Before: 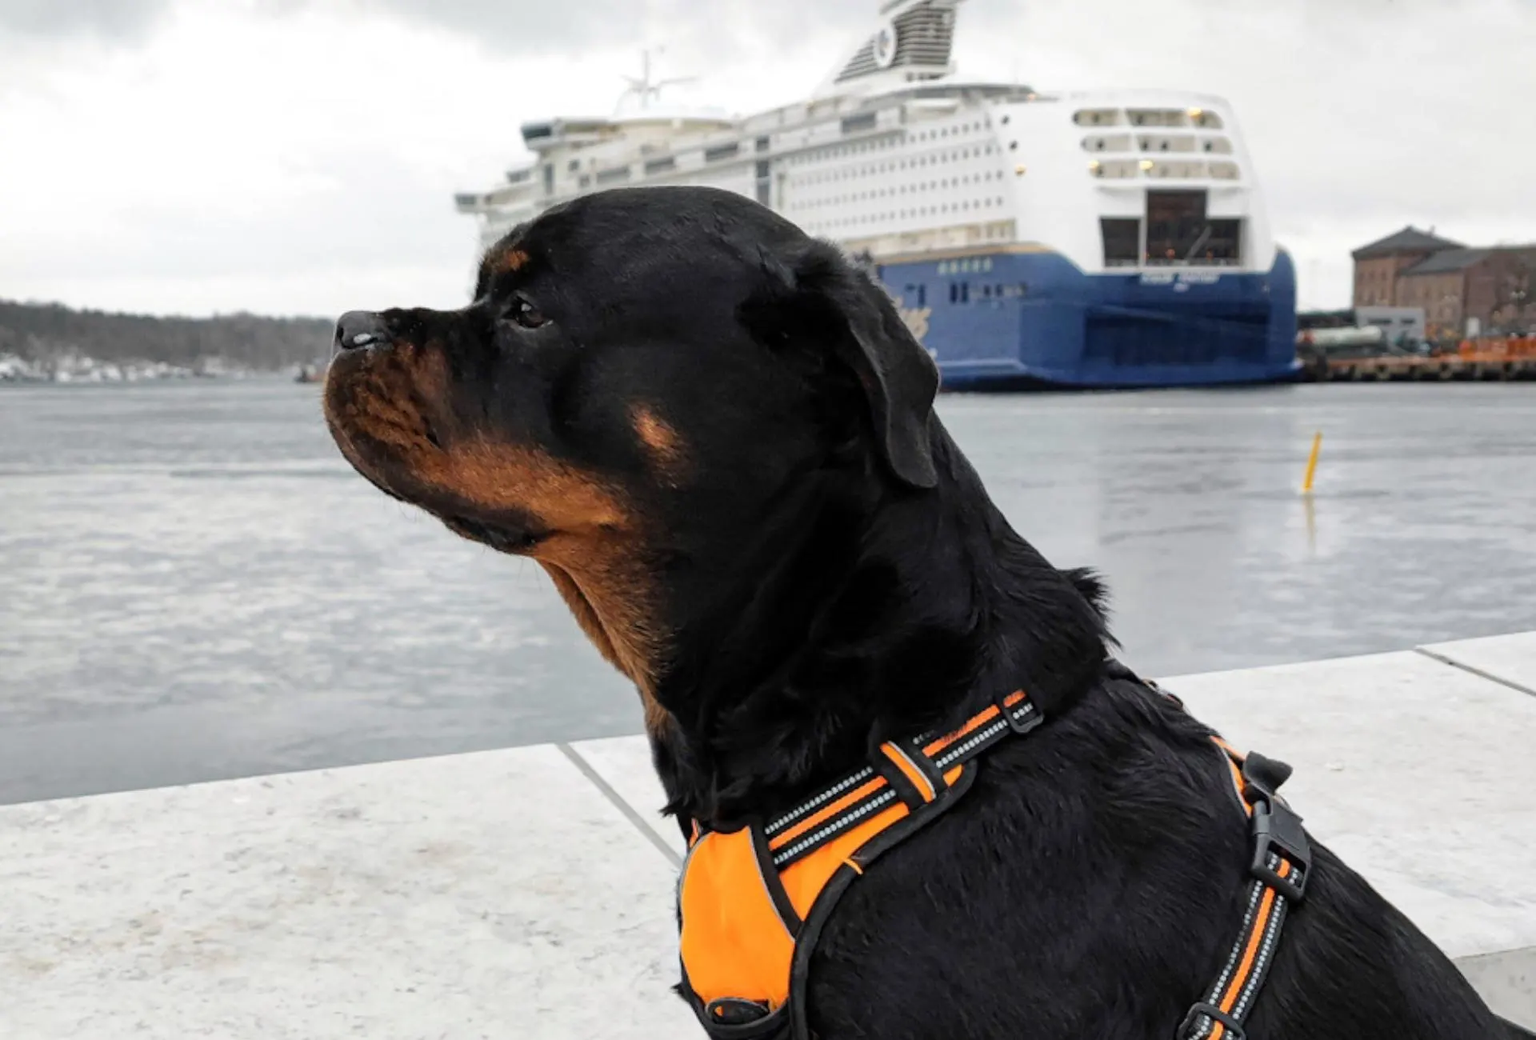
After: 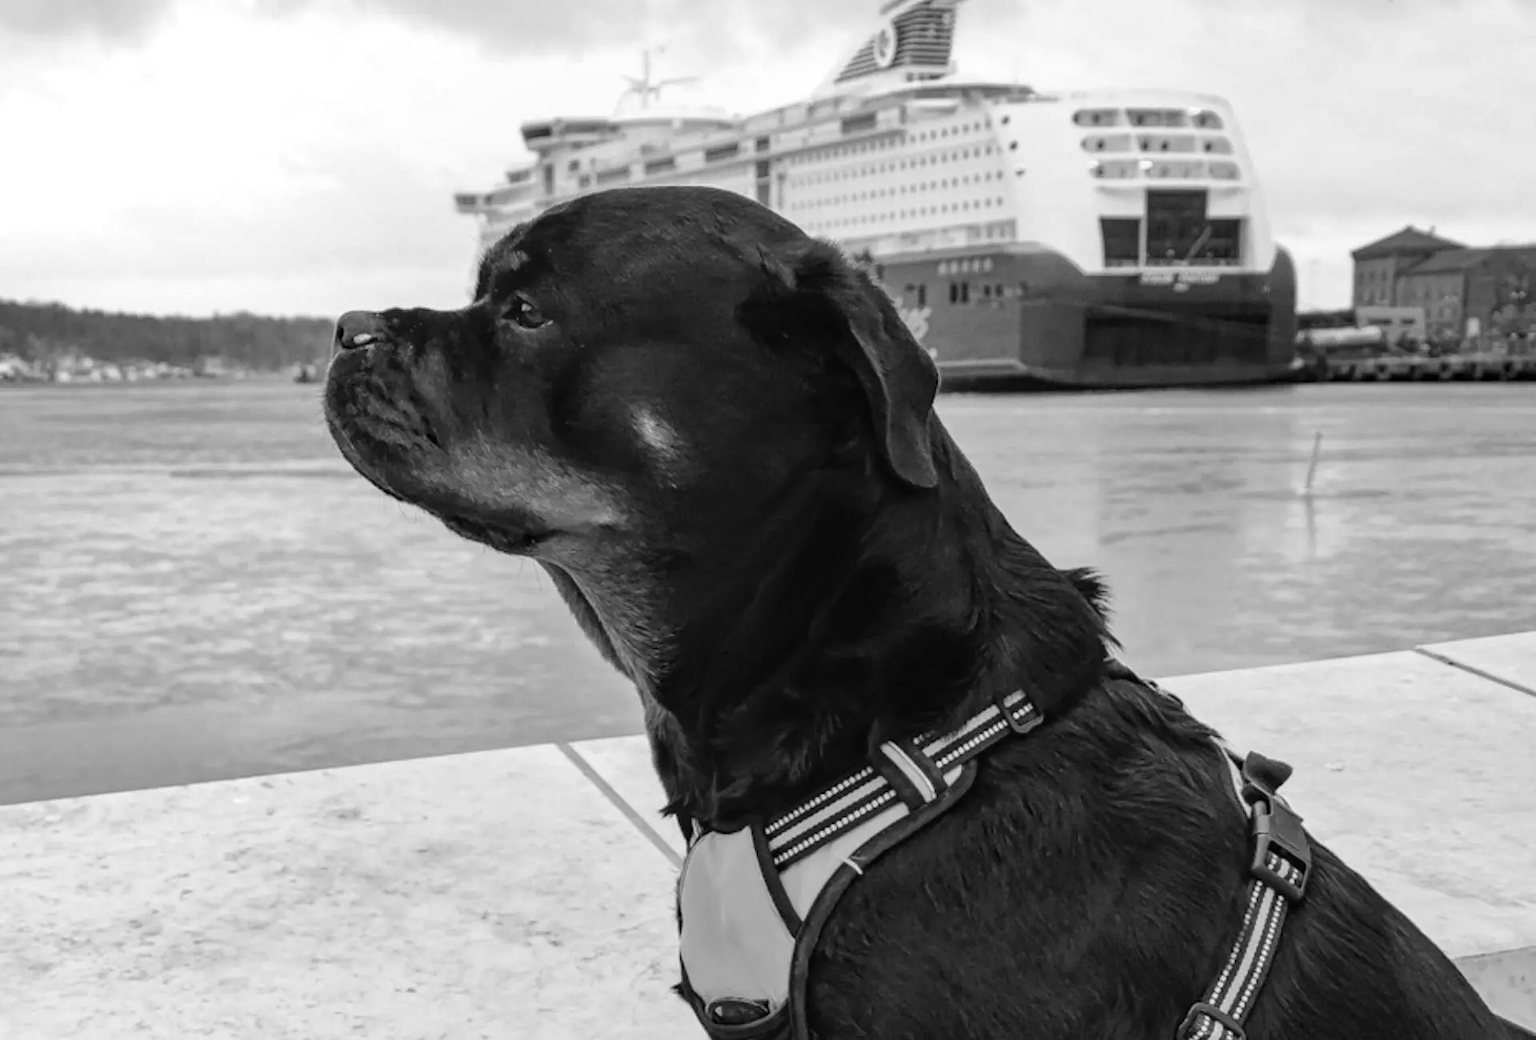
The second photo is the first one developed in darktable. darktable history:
monochrome: a 1.94, b -0.638
local contrast: on, module defaults
